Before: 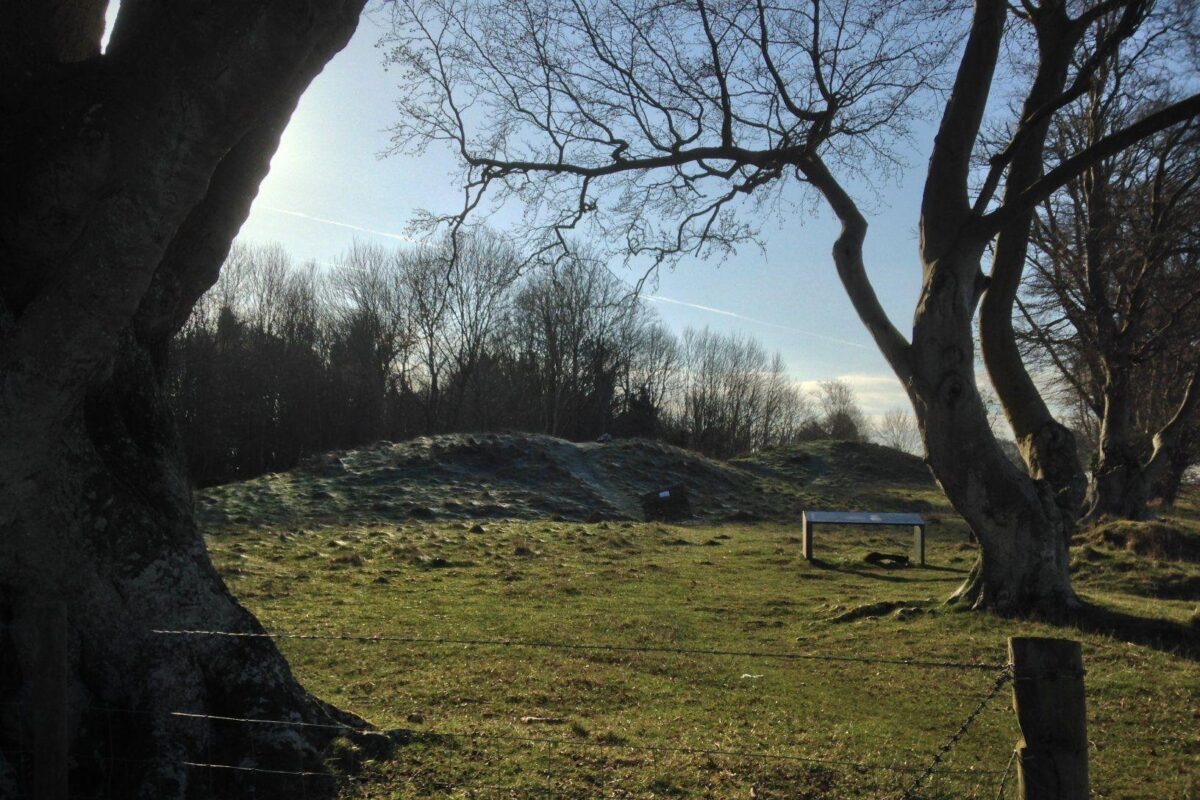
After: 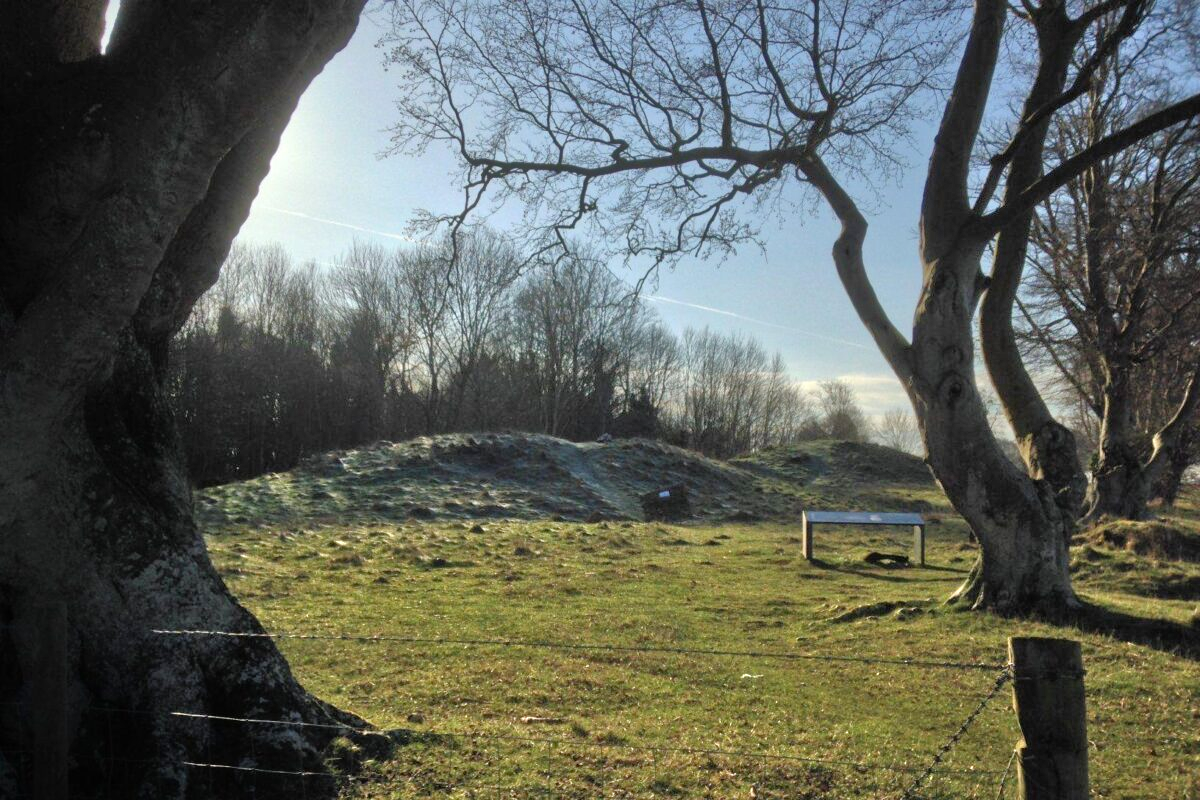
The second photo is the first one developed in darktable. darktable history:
tone equalizer: -7 EV 0.153 EV, -6 EV 0.581 EV, -5 EV 1.15 EV, -4 EV 1.3 EV, -3 EV 1.16 EV, -2 EV 0.6 EV, -1 EV 0.159 EV
